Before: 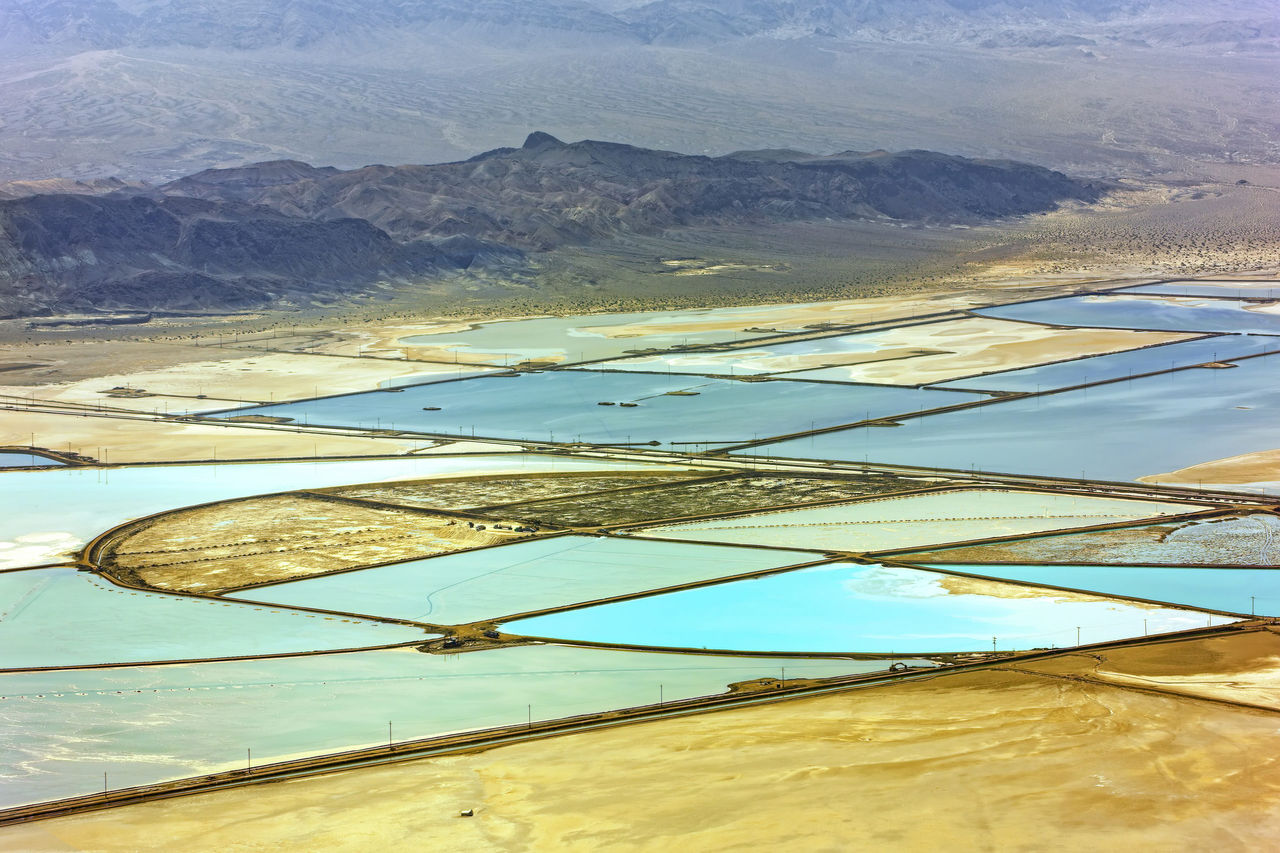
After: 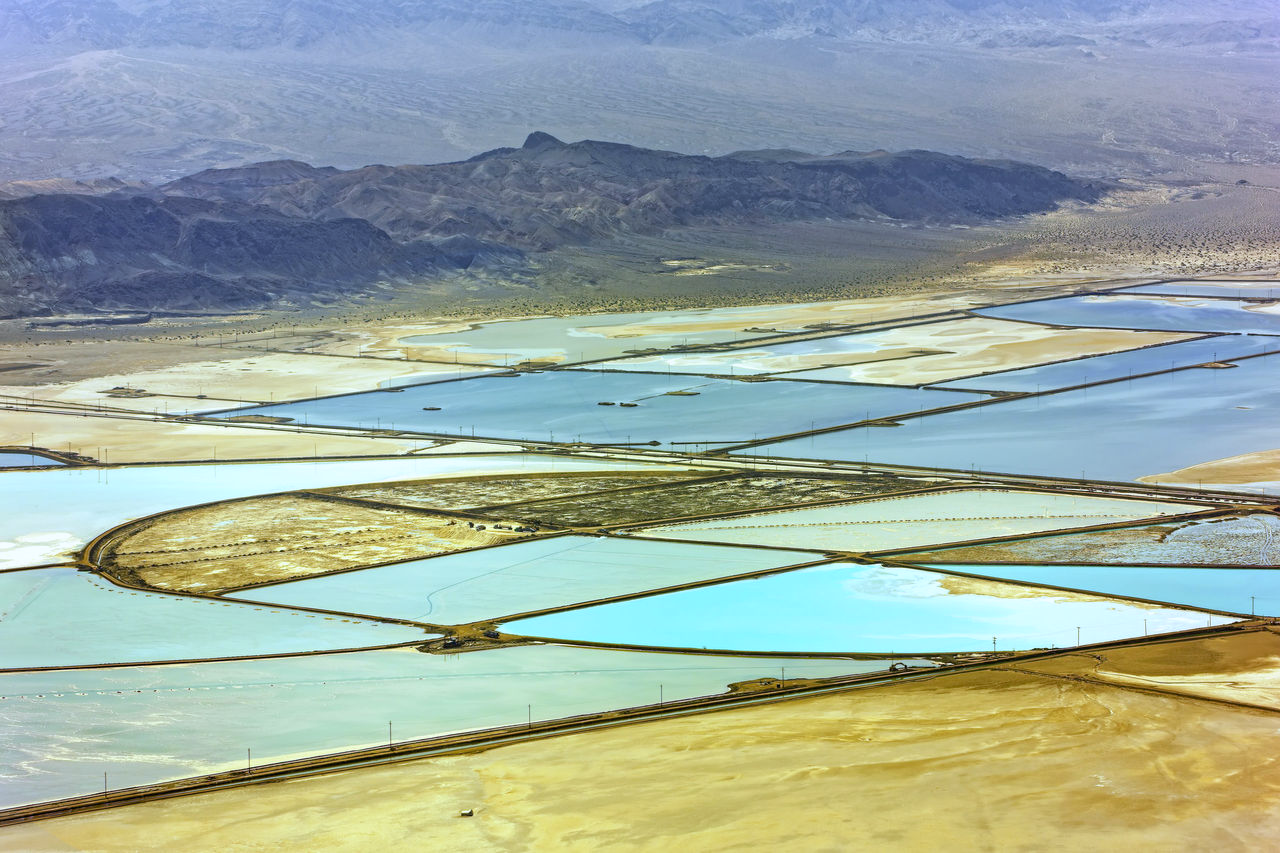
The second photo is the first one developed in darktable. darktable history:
color calibration: x 0.334, y 0.349, temperature 5426 K
white balance: red 0.931, blue 1.11
